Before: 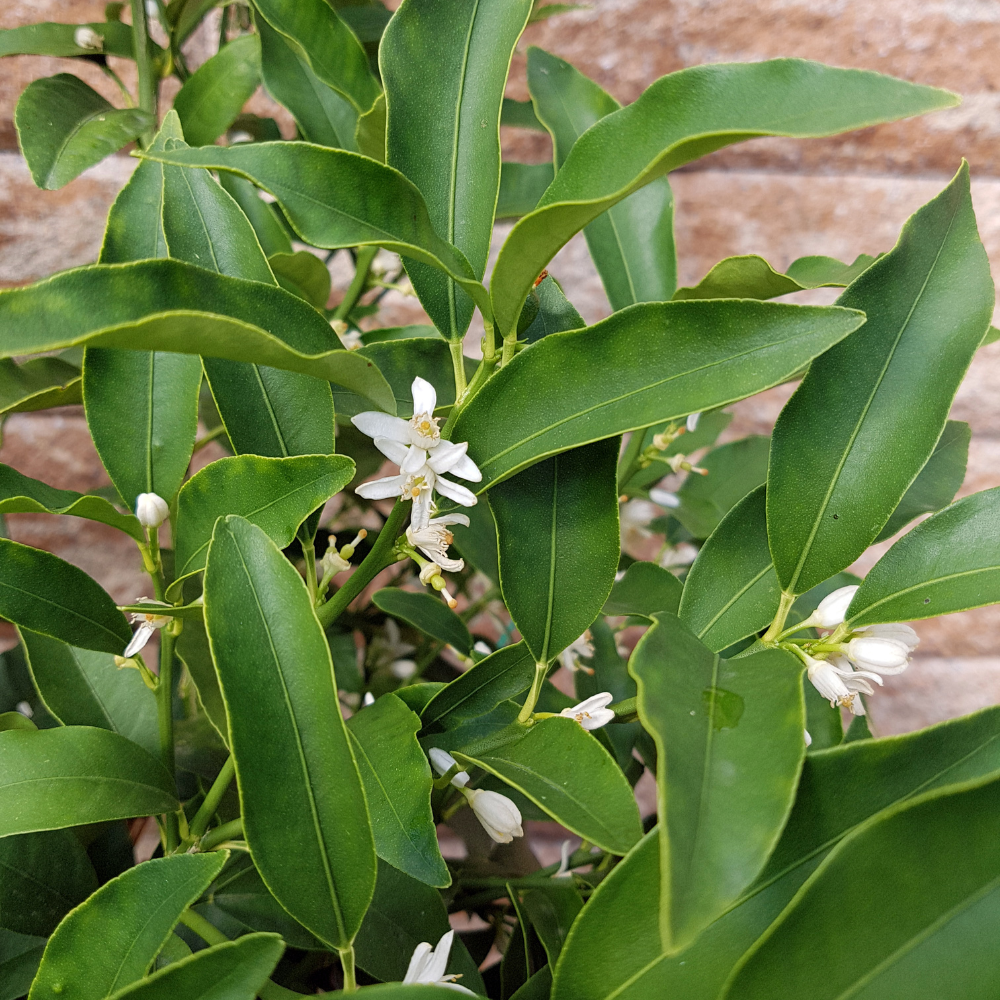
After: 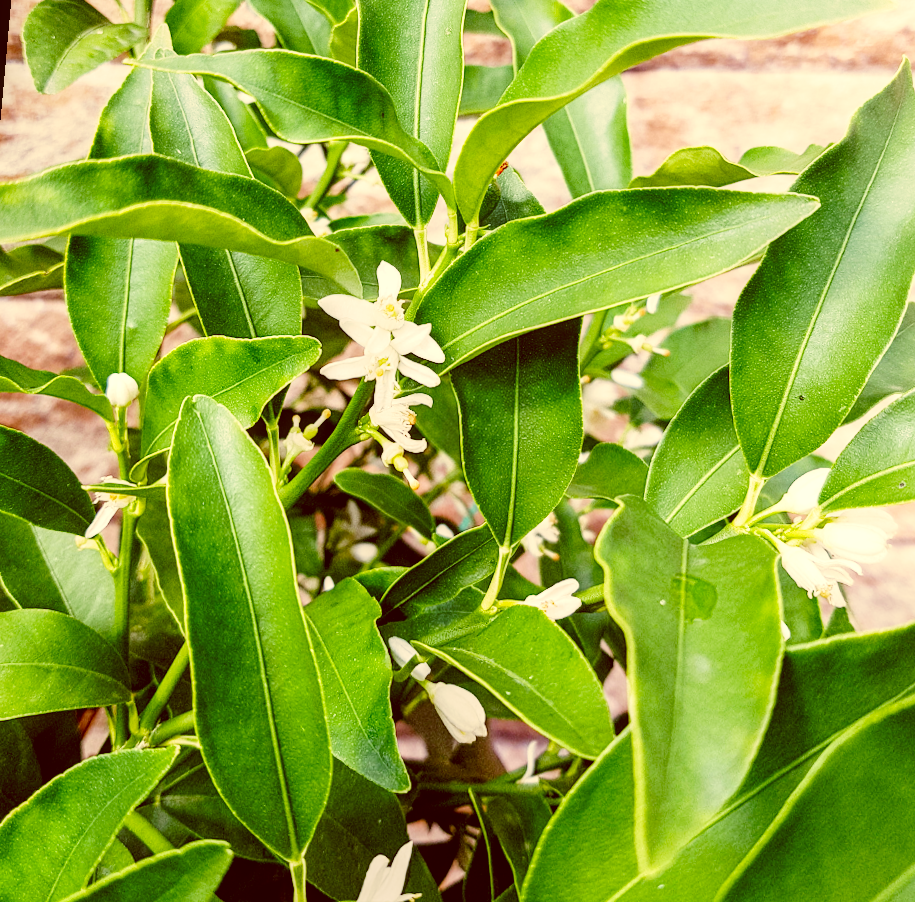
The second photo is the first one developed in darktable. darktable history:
crop: left 6.446%, top 8.188%, right 9.538%, bottom 3.548%
color correction: highlights a* 1.12, highlights b* 24.26, shadows a* 15.58, shadows b* 24.26
base curve: curves: ch0 [(0, 0) (0, 0.001) (0.001, 0.001) (0.004, 0.002) (0.007, 0.004) (0.015, 0.013) (0.033, 0.045) (0.052, 0.096) (0.075, 0.17) (0.099, 0.241) (0.163, 0.42) (0.219, 0.55) (0.259, 0.616) (0.327, 0.722) (0.365, 0.765) (0.522, 0.873) (0.547, 0.881) (0.689, 0.919) (0.826, 0.952) (1, 1)], preserve colors none
color calibration: illuminant as shot in camera, x 0.358, y 0.373, temperature 4628.91 K
white balance: red 0.948, green 1.02, blue 1.176
rotate and perspective: rotation 0.128°, lens shift (vertical) -0.181, lens shift (horizontal) -0.044, shear 0.001, automatic cropping off
local contrast: on, module defaults
tone equalizer: -7 EV 0.13 EV, smoothing diameter 25%, edges refinement/feathering 10, preserve details guided filter
